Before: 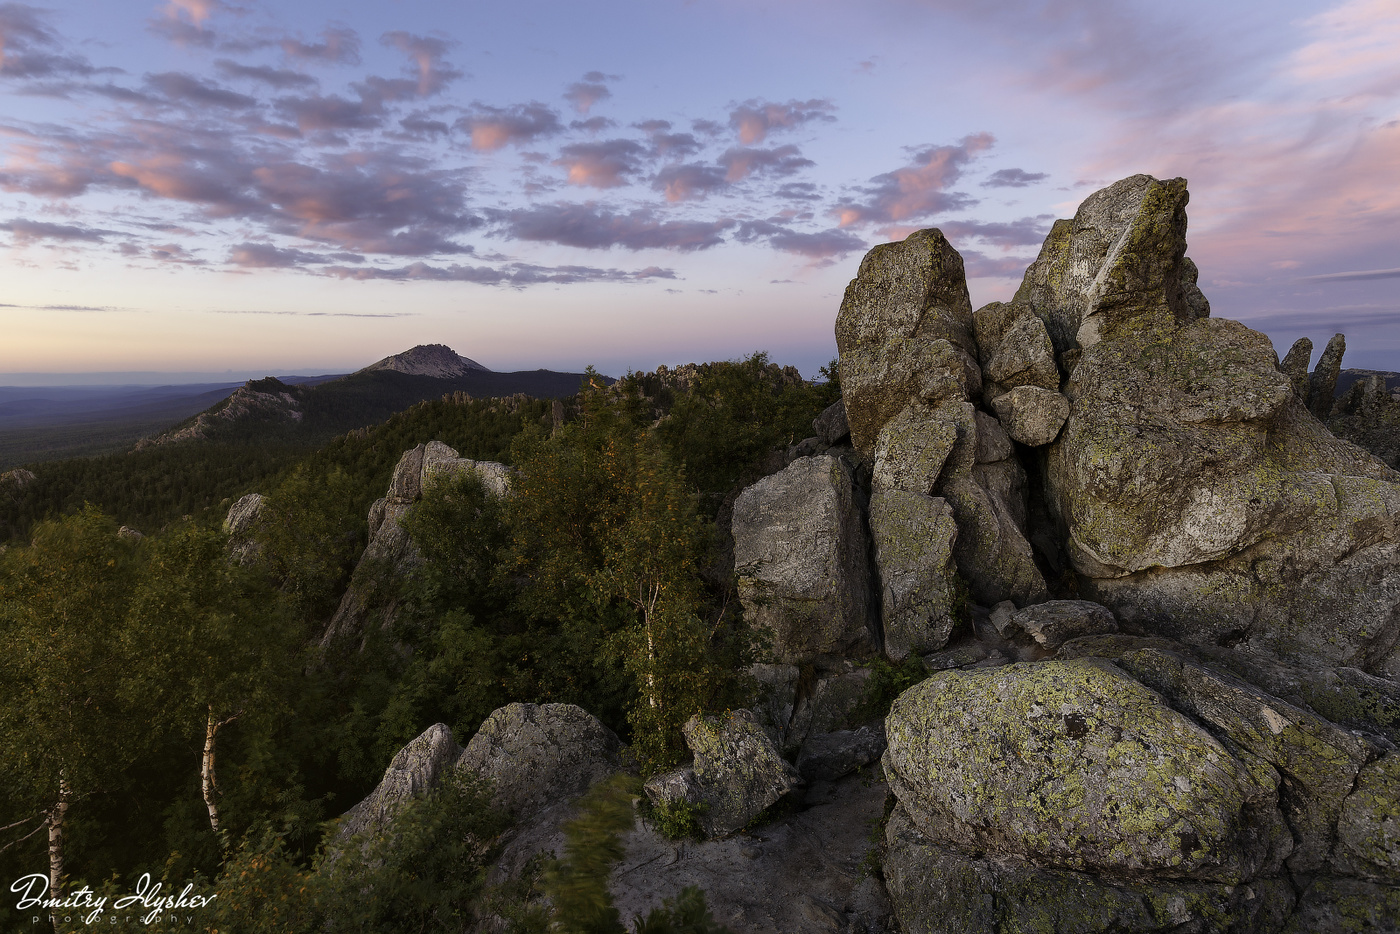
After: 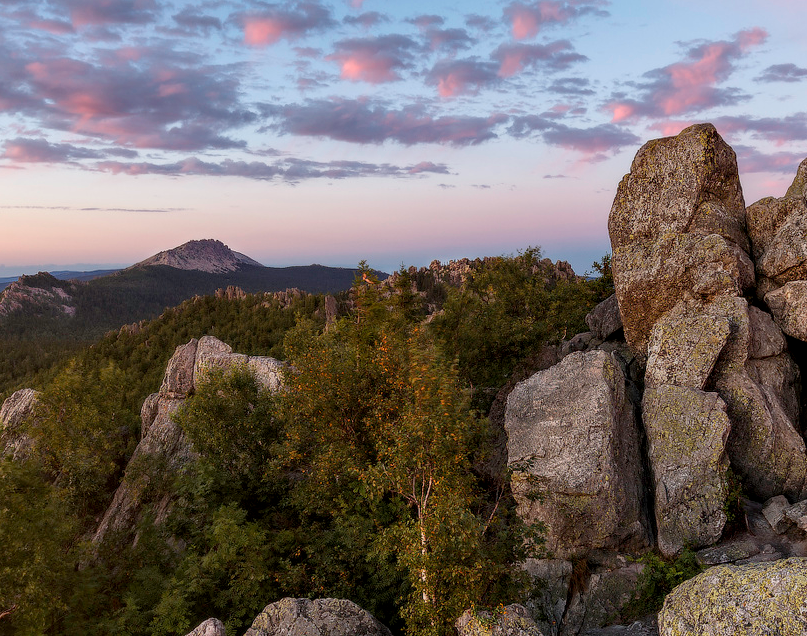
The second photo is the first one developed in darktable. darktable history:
local contrast: on, module defaults
crop: left 16.234%, top 11.339%, right 26.098%, bottom 20.495%
